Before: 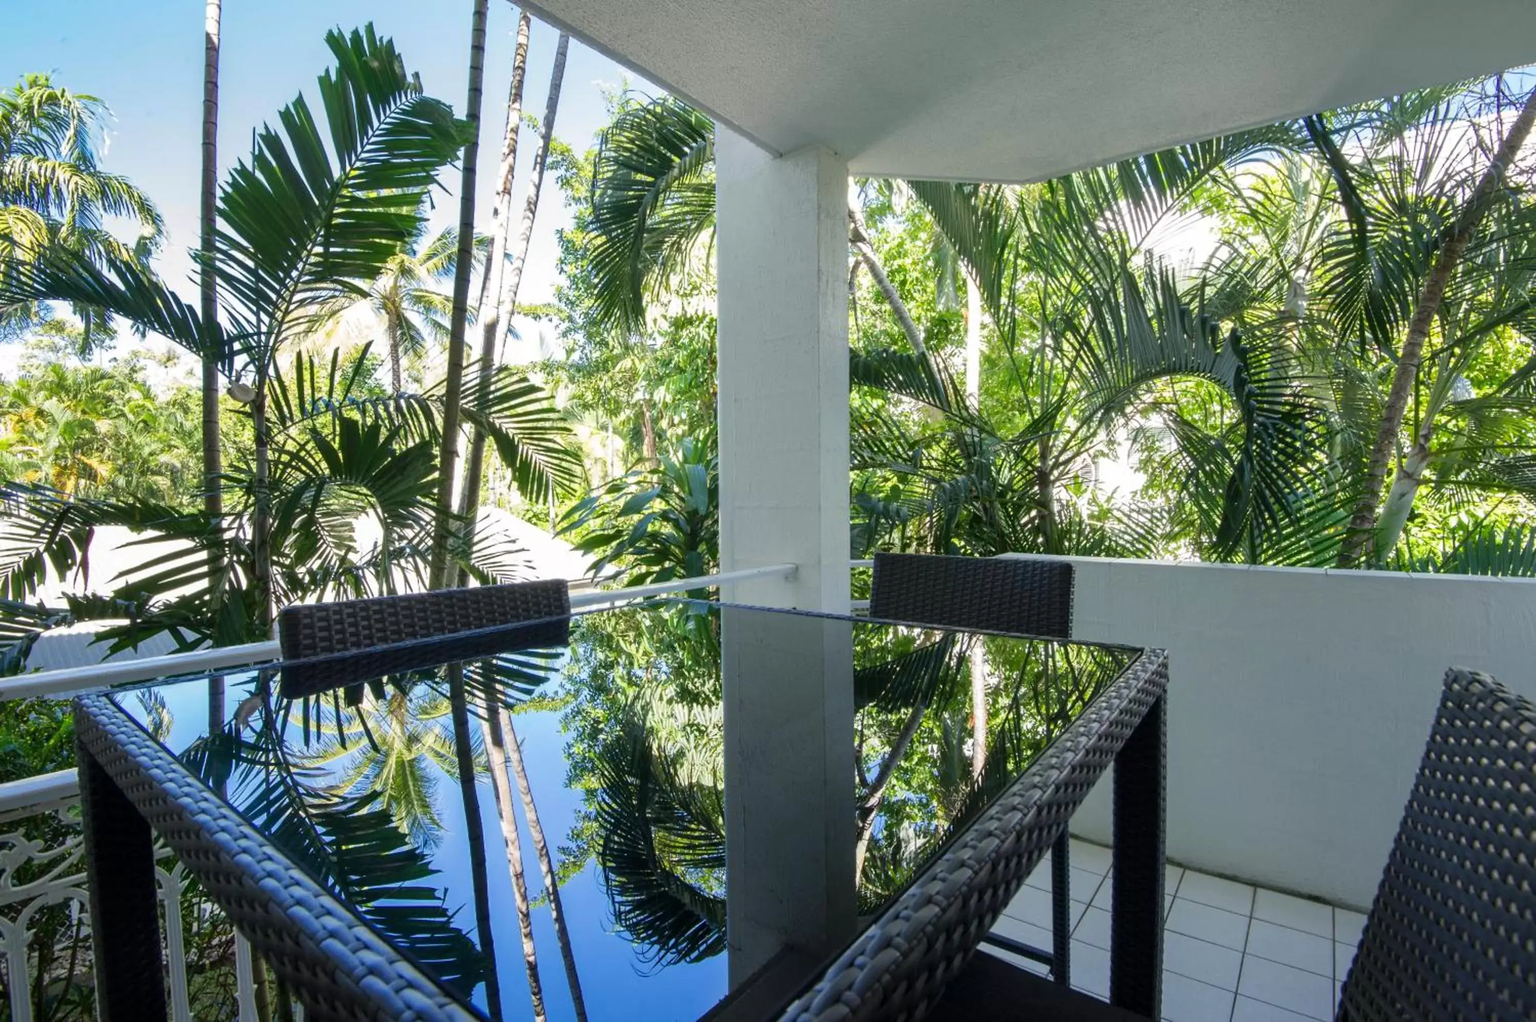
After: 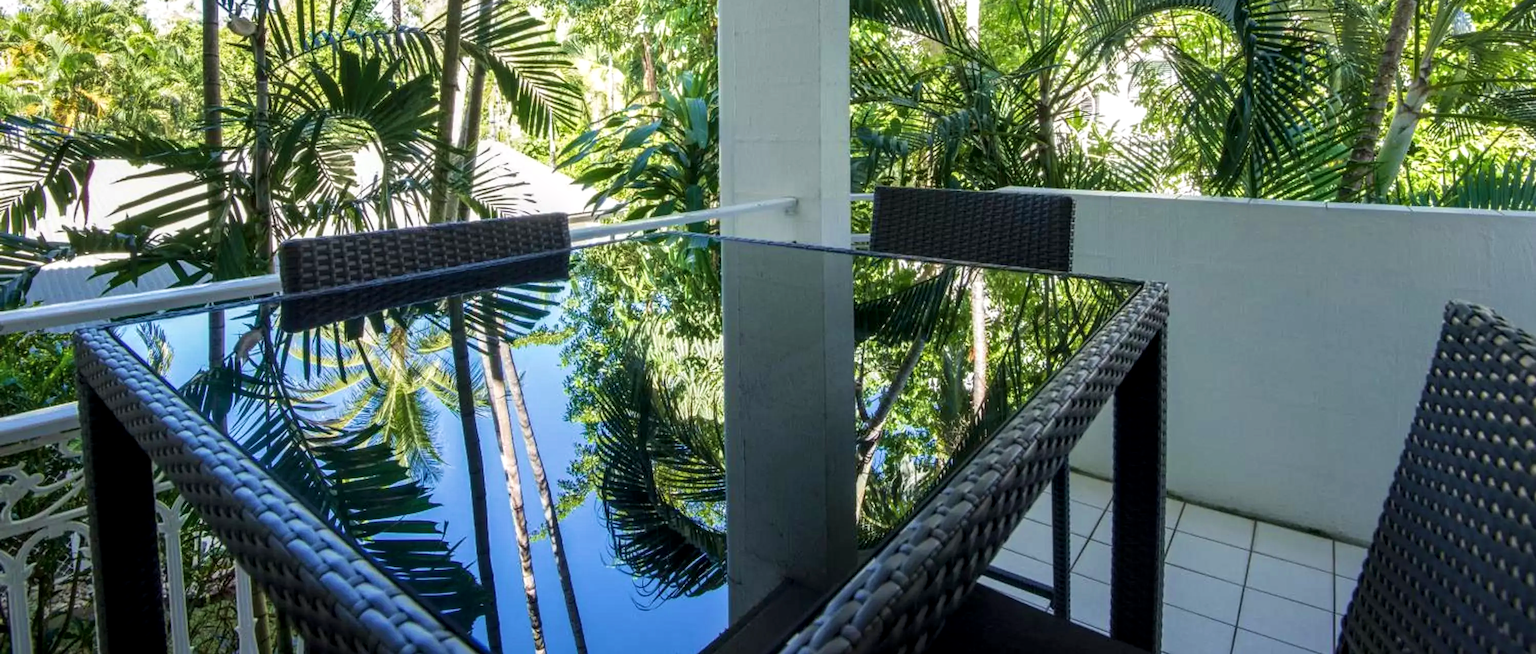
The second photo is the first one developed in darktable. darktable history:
crop and rotate: top 35.877%
velvia: on, module defaults
local contrast: detail 130%
